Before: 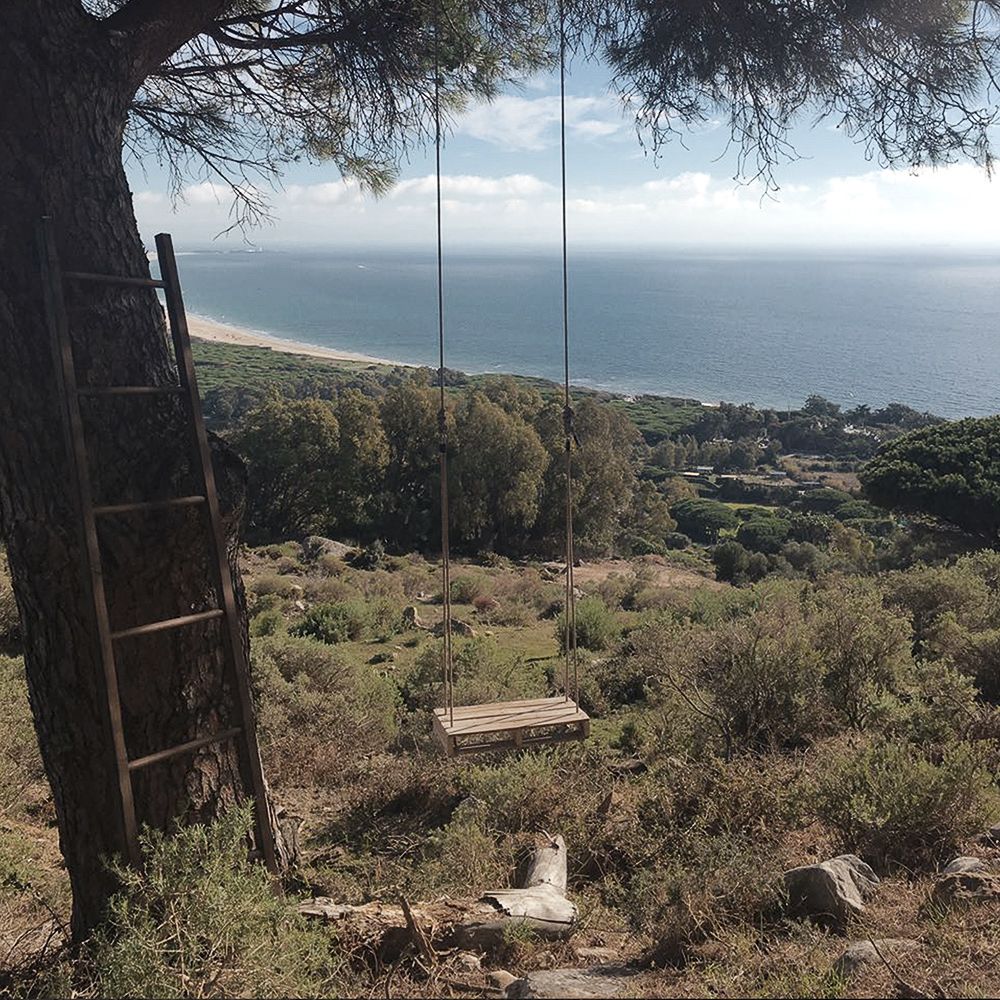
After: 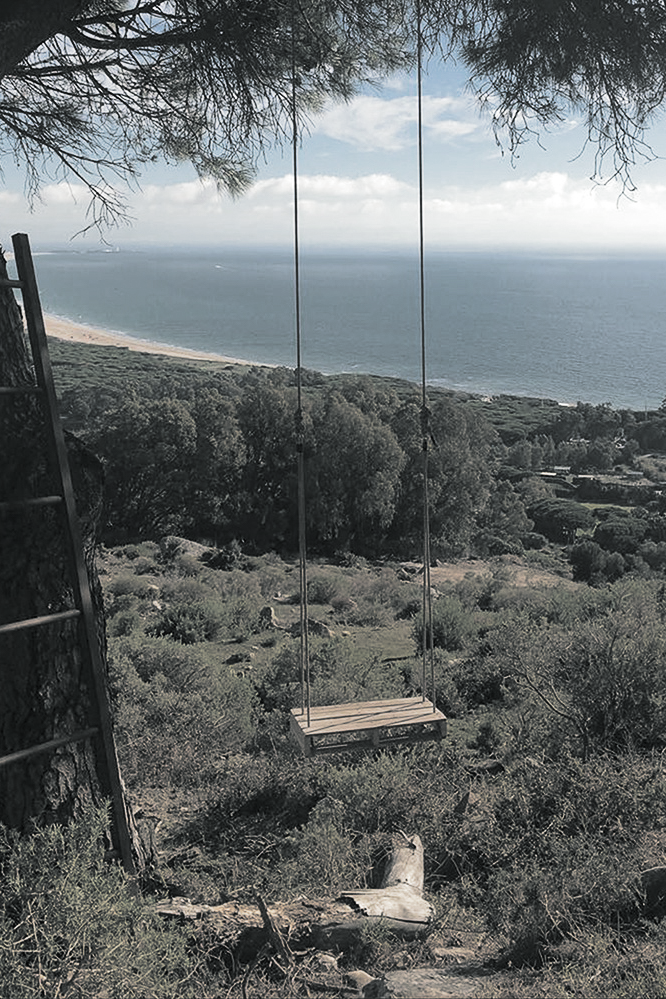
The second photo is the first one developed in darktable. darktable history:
split-toning: shadows › hue 190.8°, shadows › saturation 0.05, highlights › hue 54°, highlights › saturation 0.05, compress 0%
crop and rotate: left 14.385%, right 18.948%
